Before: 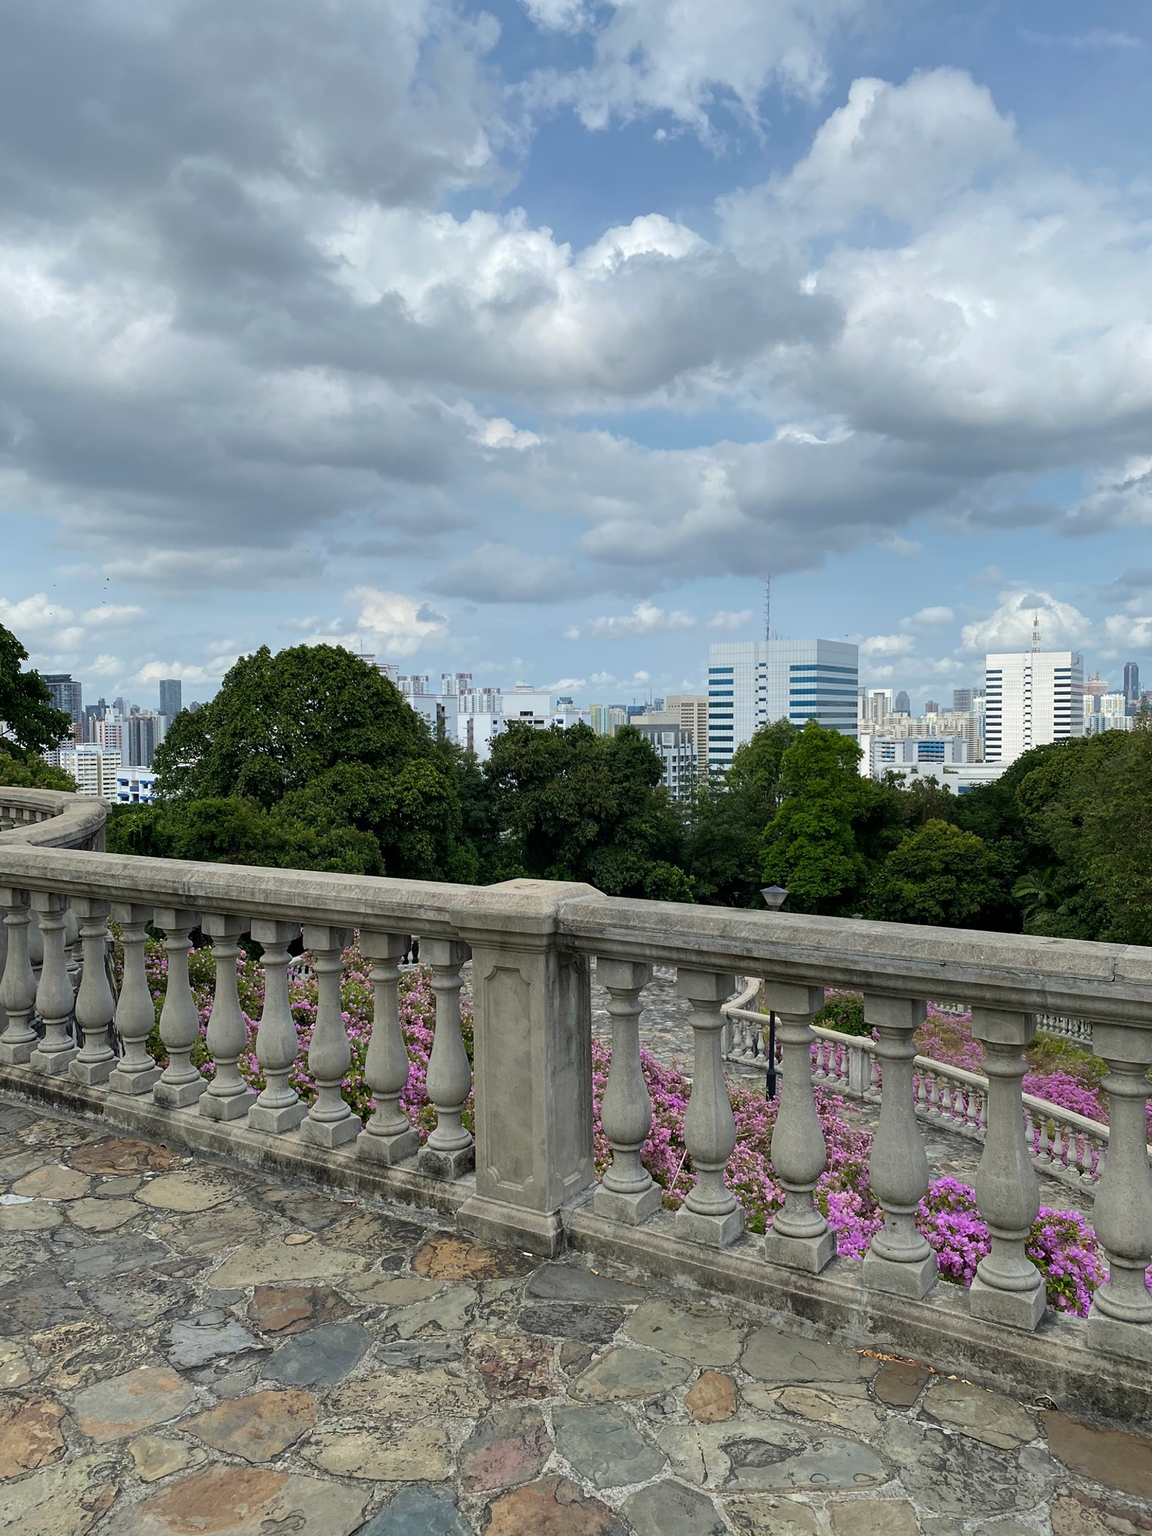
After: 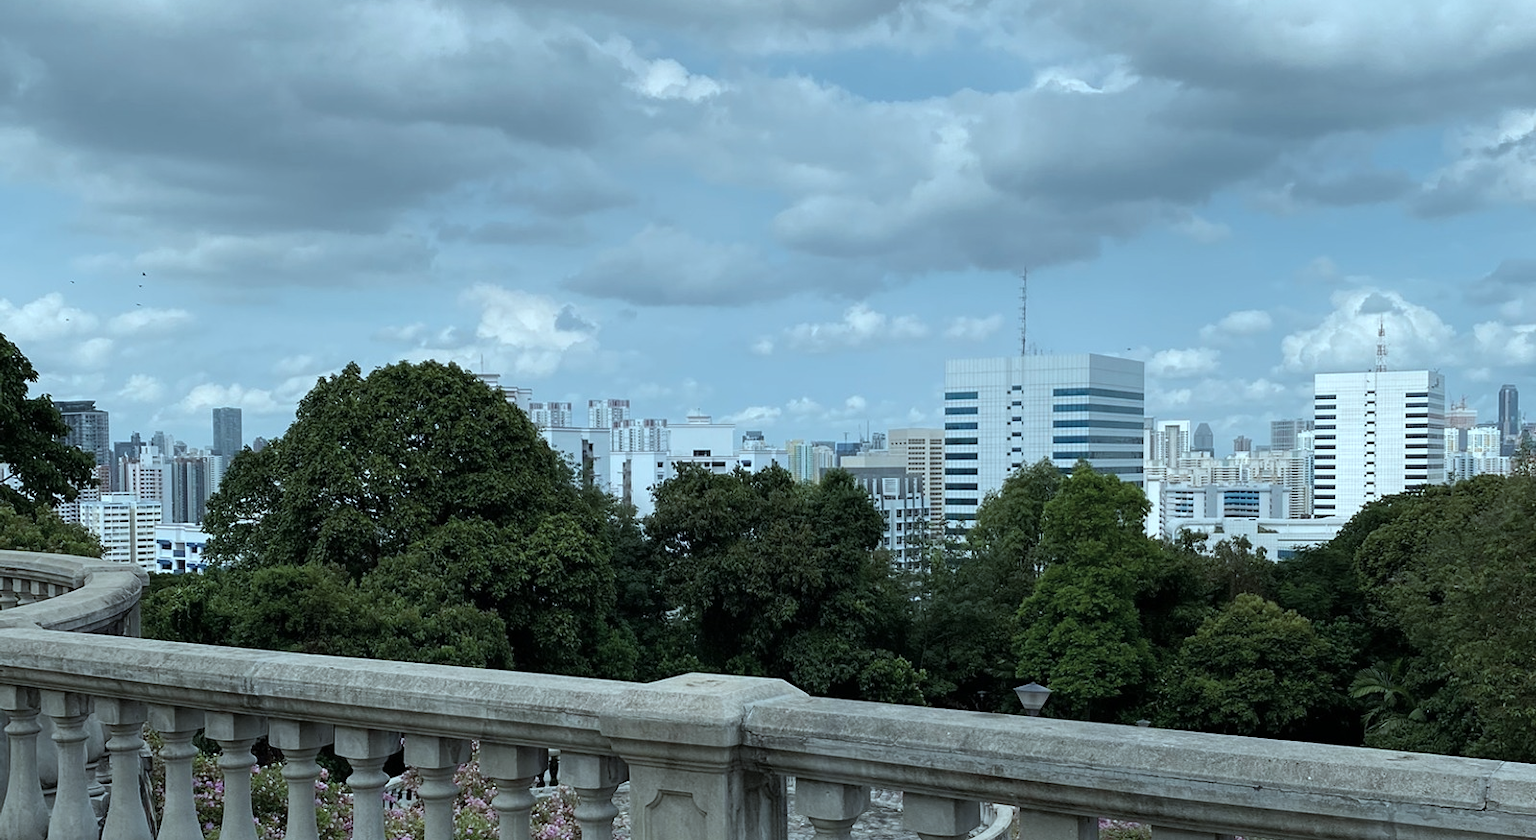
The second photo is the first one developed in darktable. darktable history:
crop and rotate: top 24.362%, bottom 34.607%
color correction: highlights a* -12.39, highlights b* -17.91, saturation 0.711
